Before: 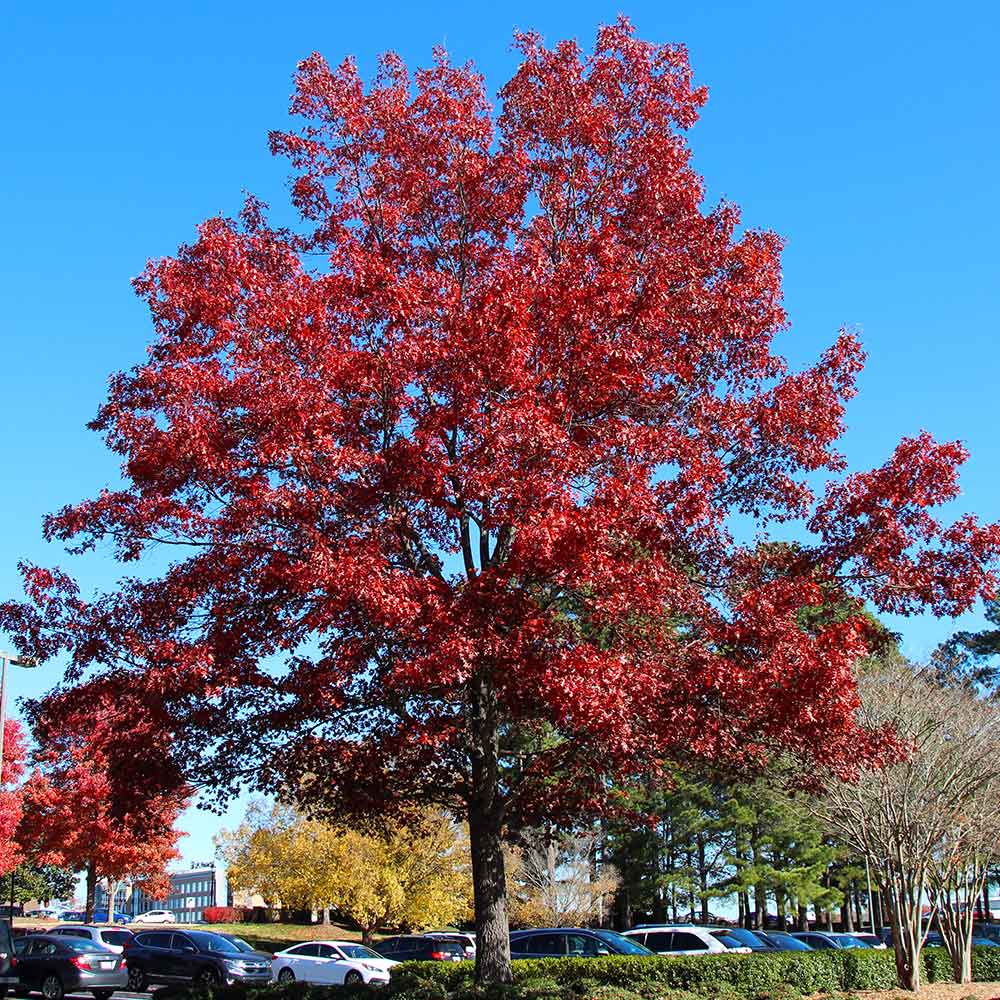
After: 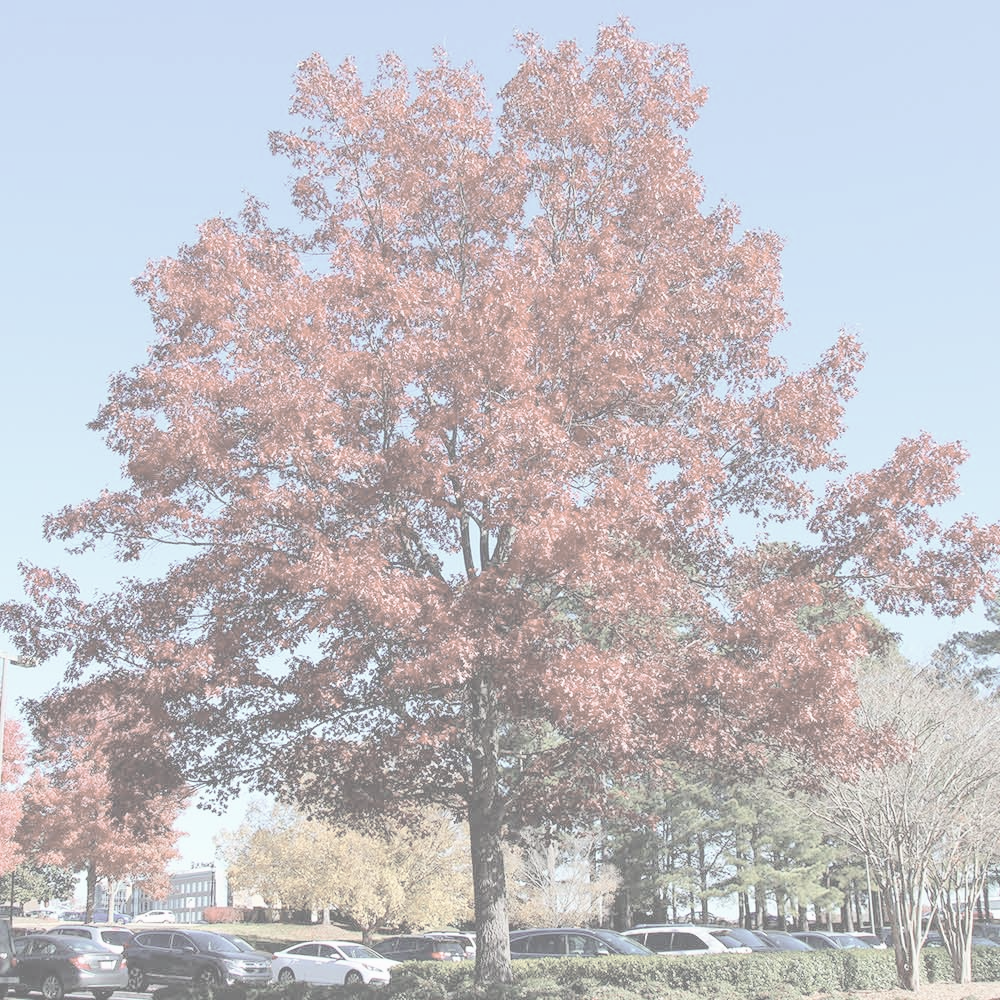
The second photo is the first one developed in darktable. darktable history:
contrast brightness saturation: contrast -0.308, brightness 0.759, saturation -0.784
exposure: black level correction 0, exposure 0.7 EV, compensate exposure bias true, compensate highlight preservation false
